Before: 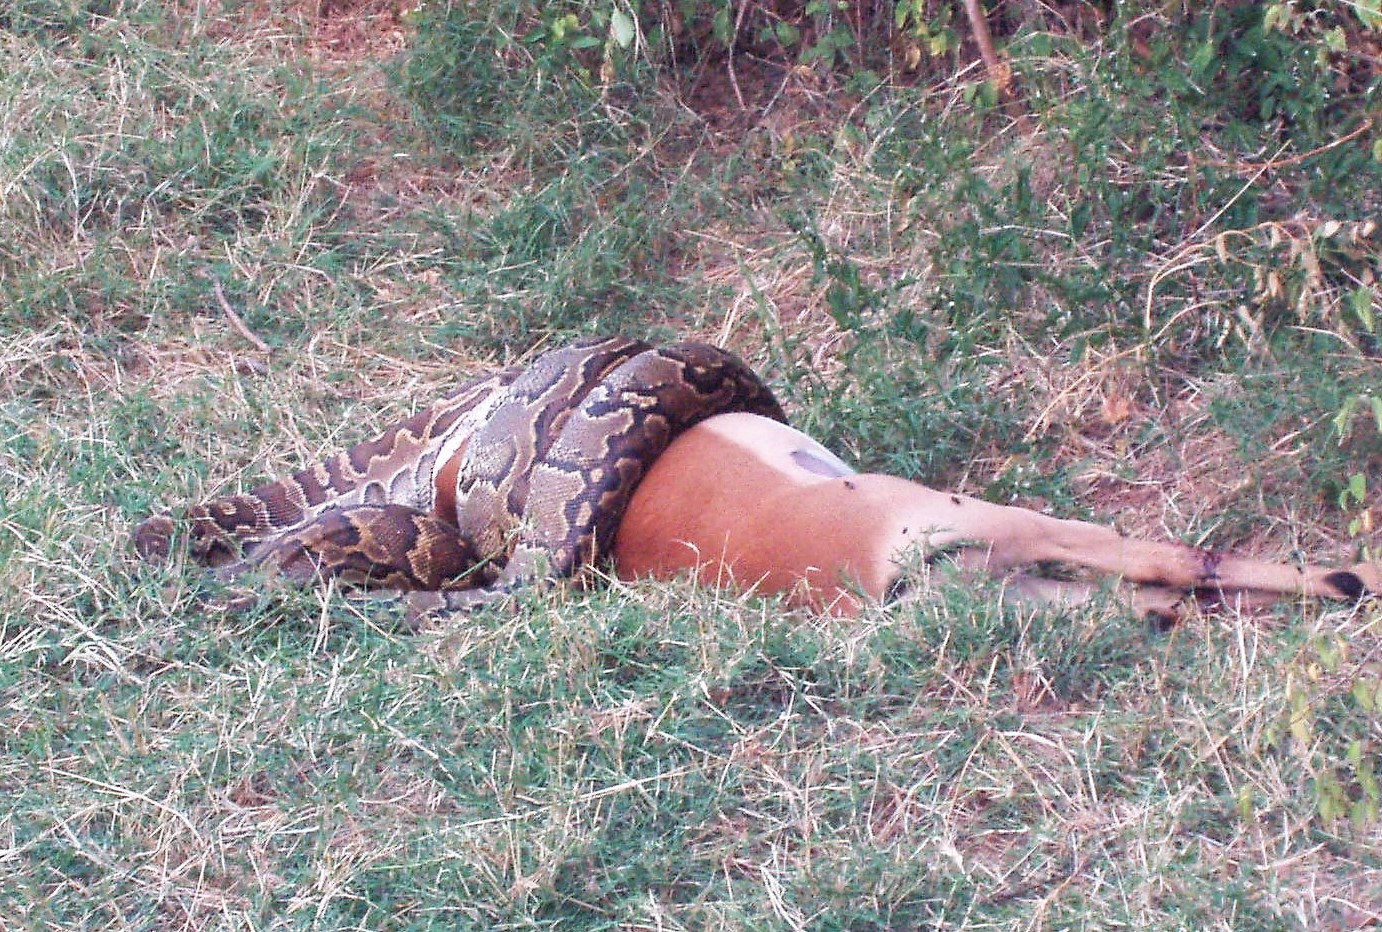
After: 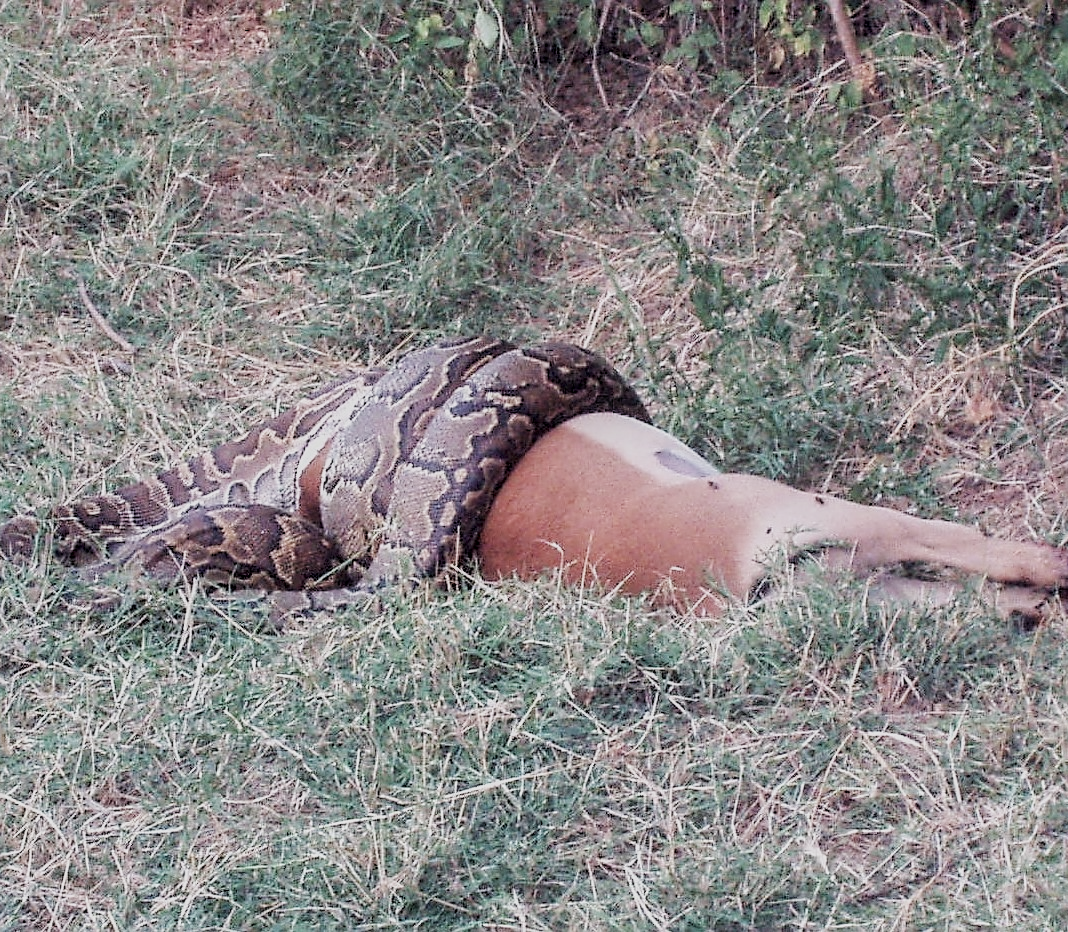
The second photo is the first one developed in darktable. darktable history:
crop: left 9.902%, right 12.765%
local contrast: on, module defaults
color correction: highlights b* 0.02, saturation 0.776
sharpen: on, module defaults
tone equalizer: on, module defaults
contrast brightness saturation: contrast 0.007, saturation -0.051
filmic rgb: black relative exposure -7.65 EV, white relative exposure 4.56 EV, threshold 5.96 EV, hardness 3.61, enable highlight reconstruction true
